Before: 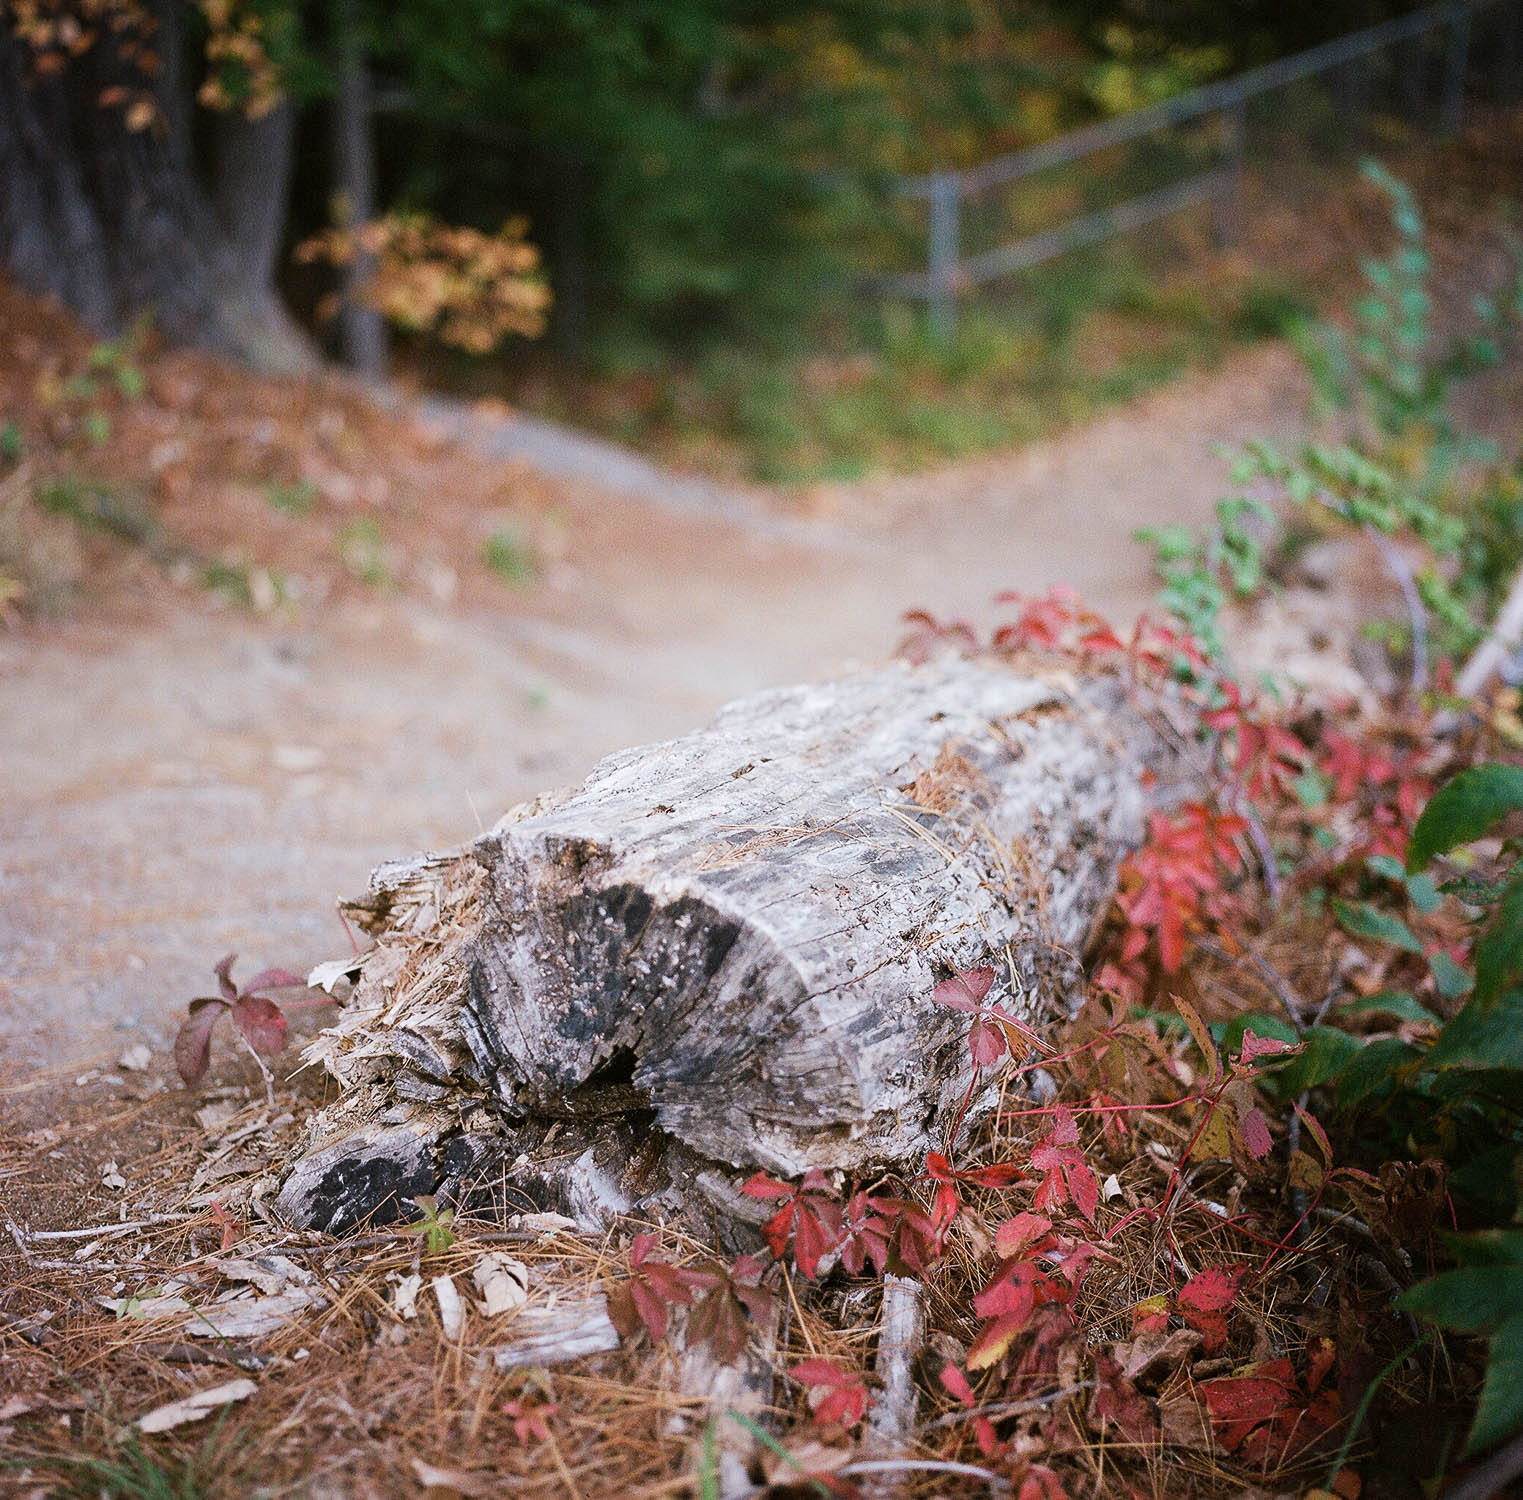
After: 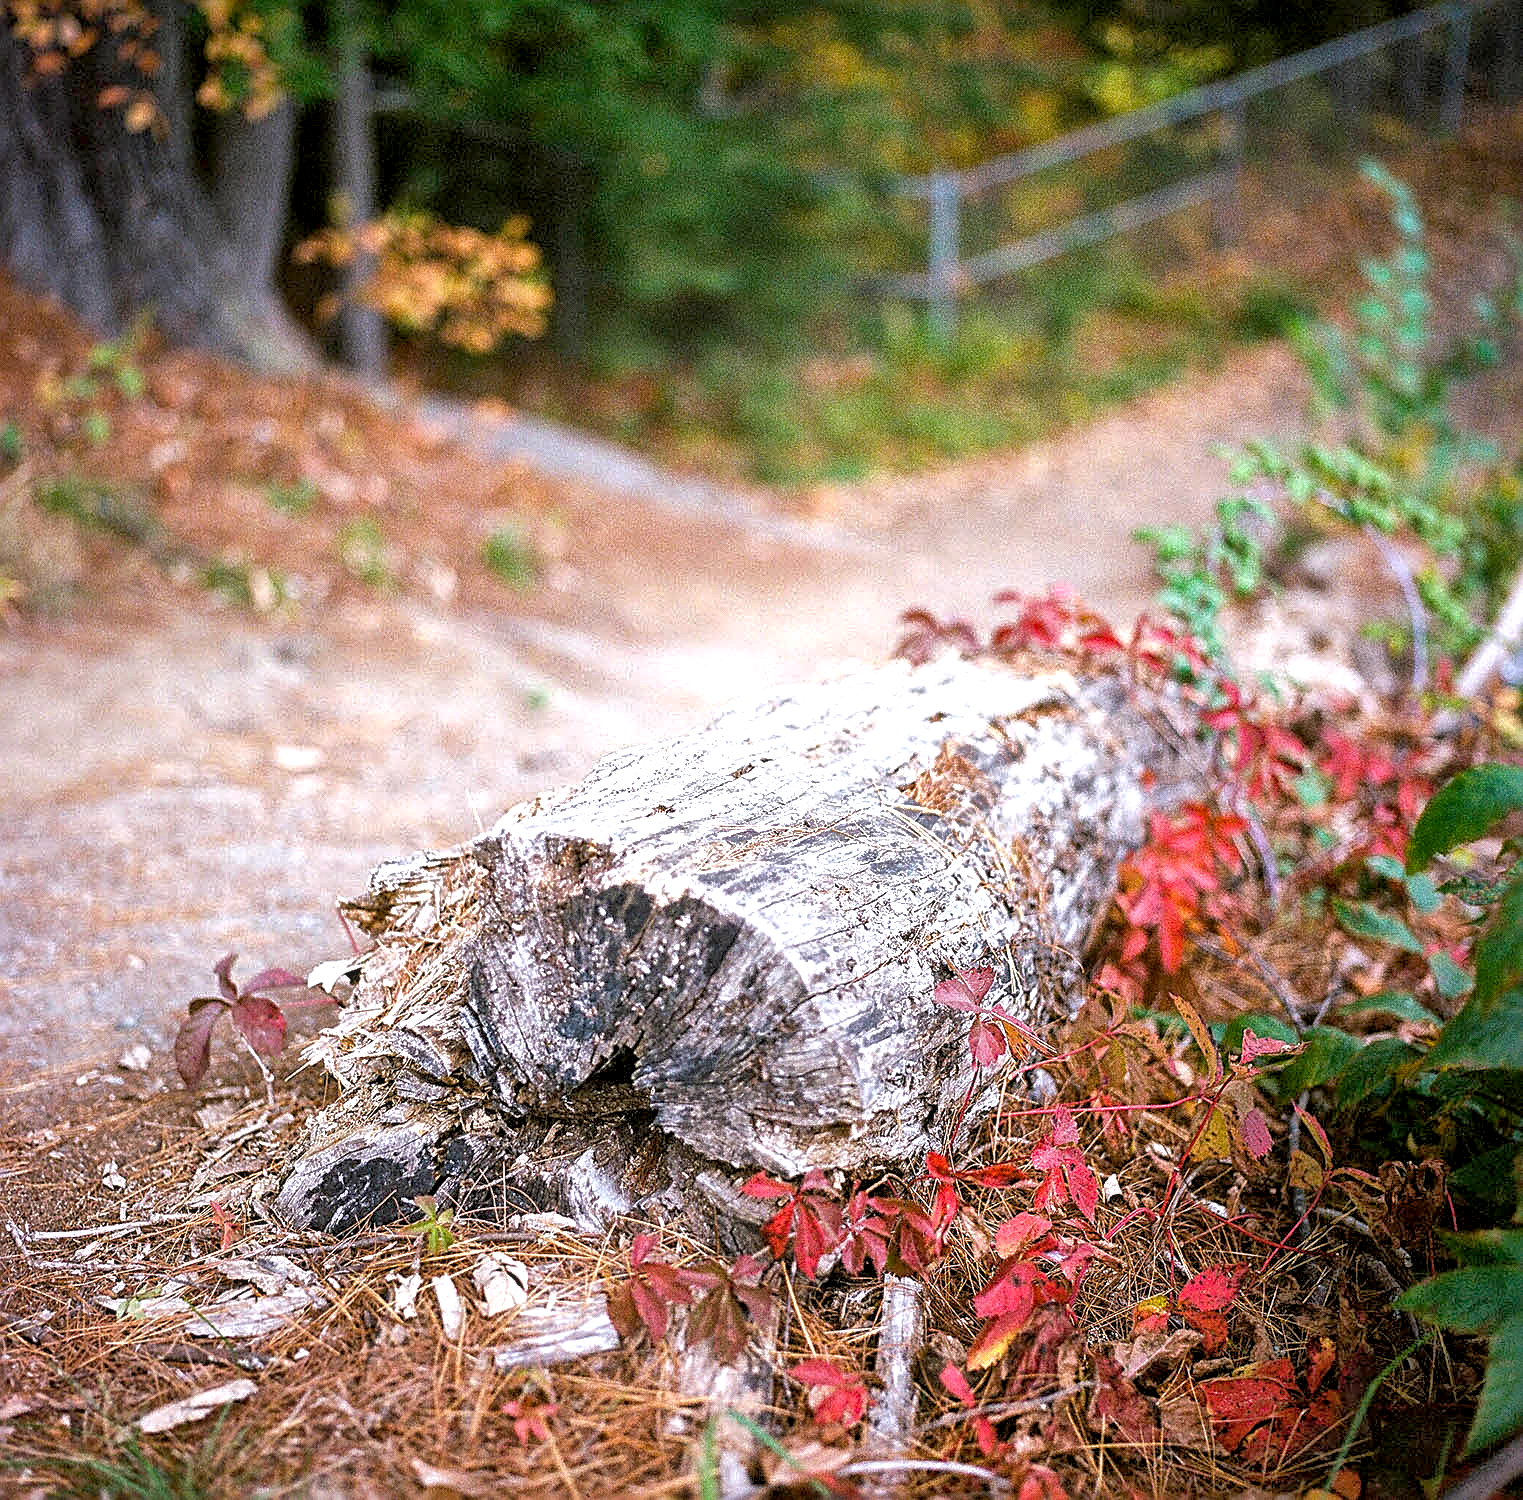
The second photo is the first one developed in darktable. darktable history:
sharpen: radius 2.568, amount 0.683
exposure: exposure 0.656 EV, compensate highlight preservation false
color balance rgb: global offset › luminance -0.308%, global offset › hue 259.72°, perceptual saturation grading › global saturation 19.756%
local contrast: detail 130%
shadows and highlights: highlights color adjustment 49.72%
